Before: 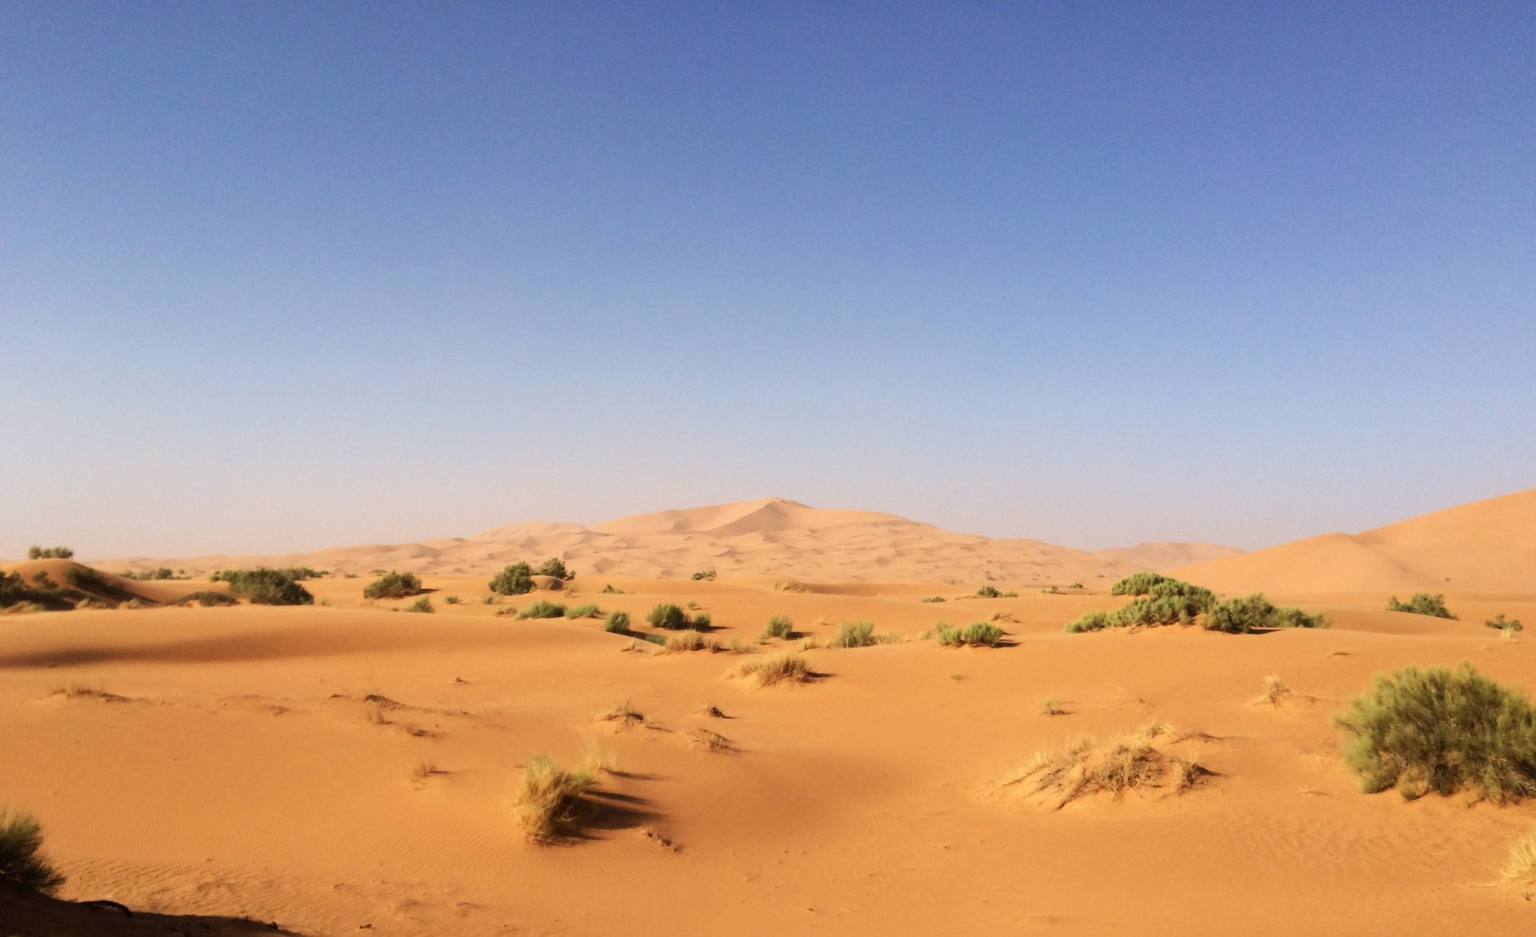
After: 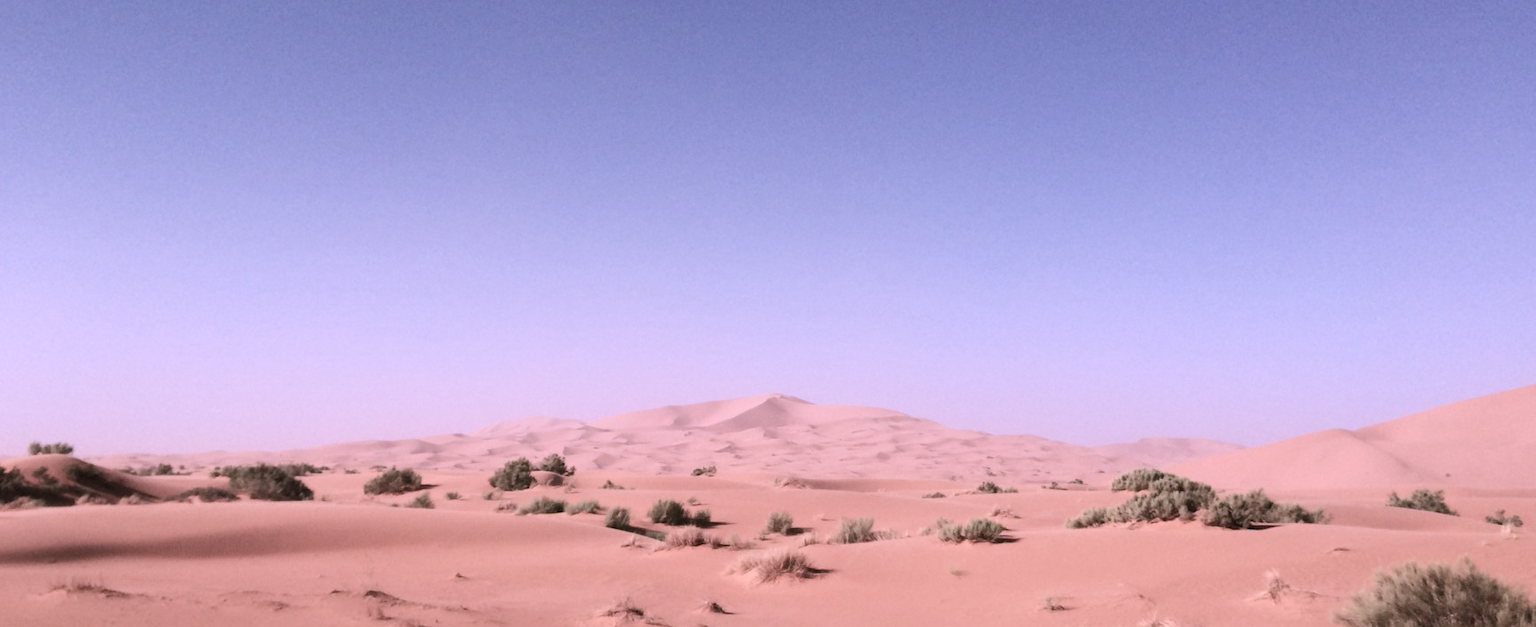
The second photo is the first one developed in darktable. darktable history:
contrast brightness saturation: contrast 0.097, saturation -0.375
crop: top 11.185%, bottom 21.775%
color correction: highlights a* 15.11, highlights b* -25.65
